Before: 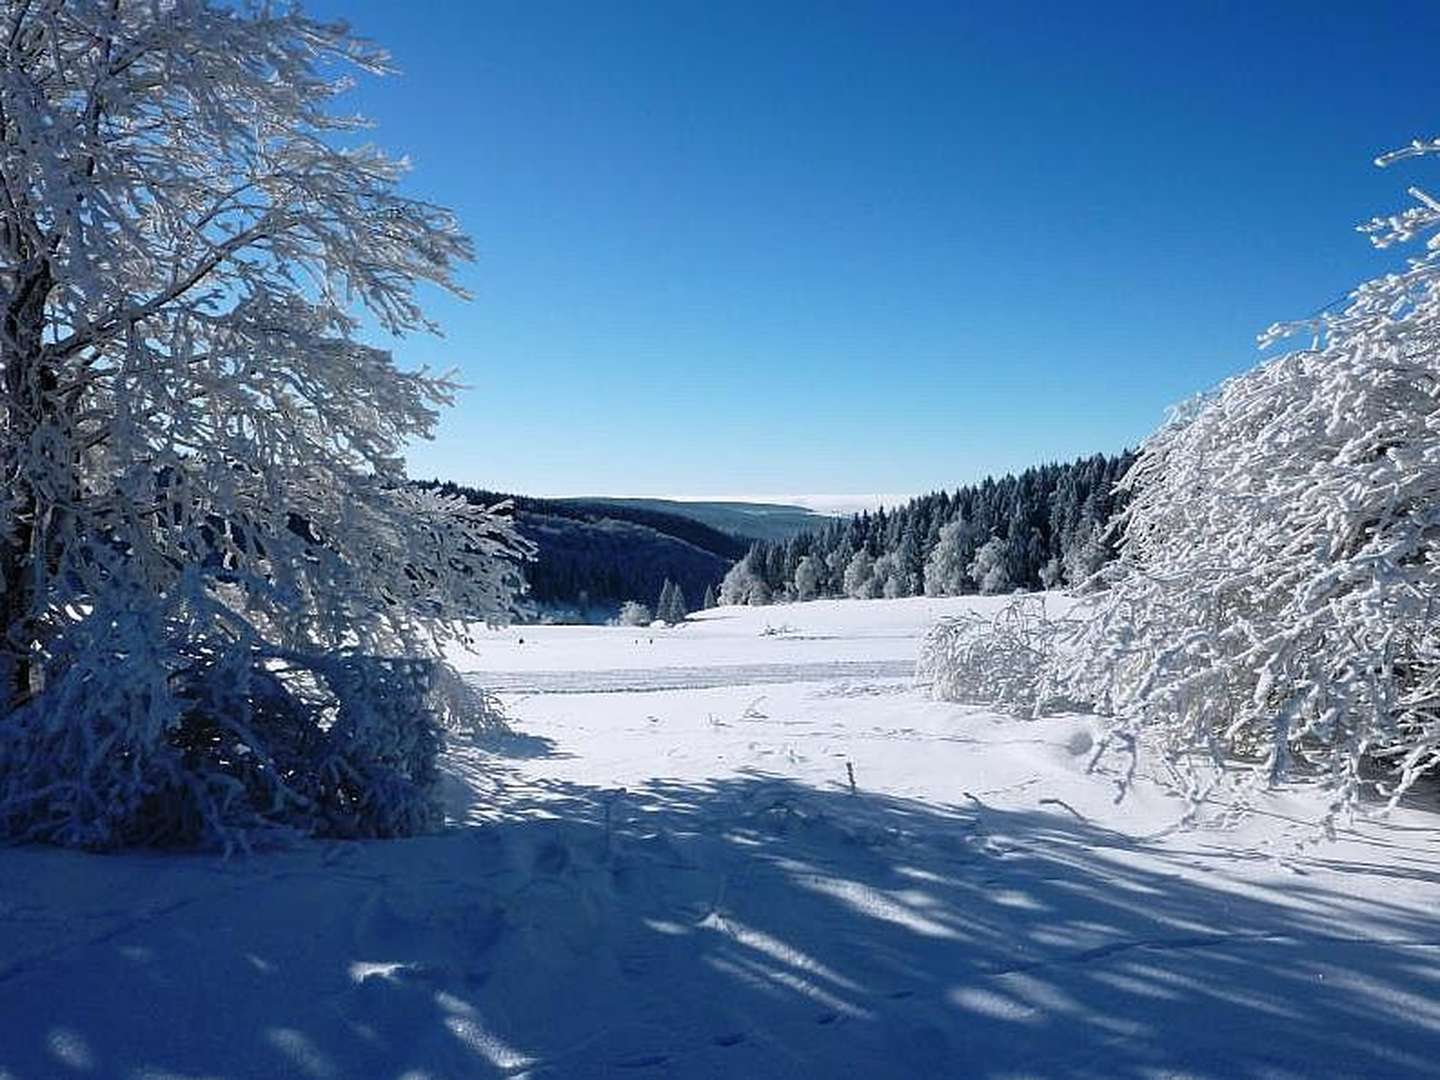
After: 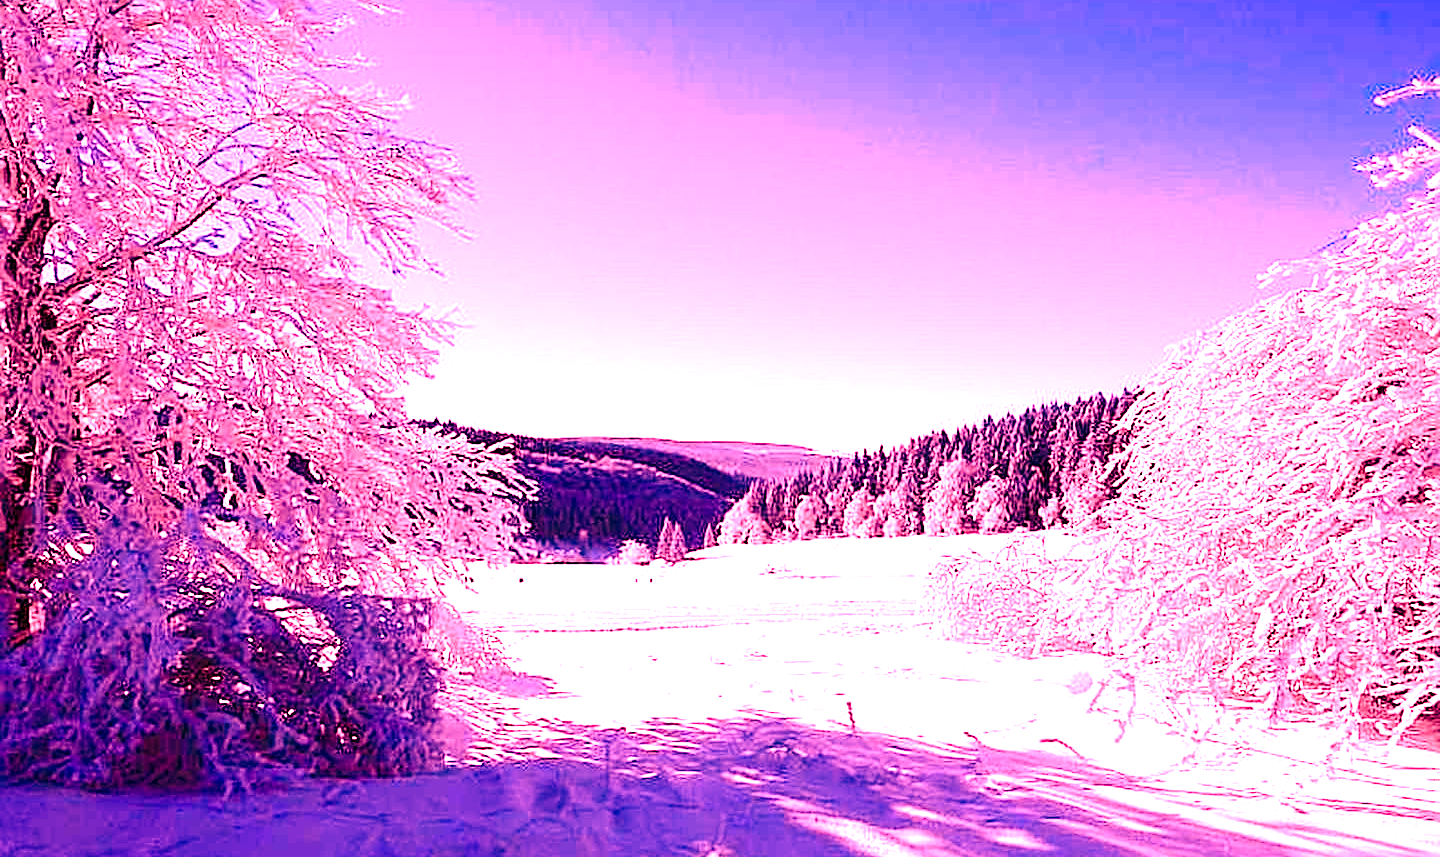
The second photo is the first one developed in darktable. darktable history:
crop and rotate: top 5.667%, bottom 14.937%
sharpen: on, module defaults
color balance rgb: shadows lift › chroma 1%, shadows lift › hue 113°, highlights gain › chroma 0.2%, highlights gain › hue 333°, perceptual saturation grading › global saturation 20%, perceptual saturation grading › highlights -50%, perceptual saturation grading › shadows 25%, contrast -10%
contrast brightness saturation: contrast 0.1, brightness 0.02, saturation 0.02
white balance: red 4.26, blue 1.802
